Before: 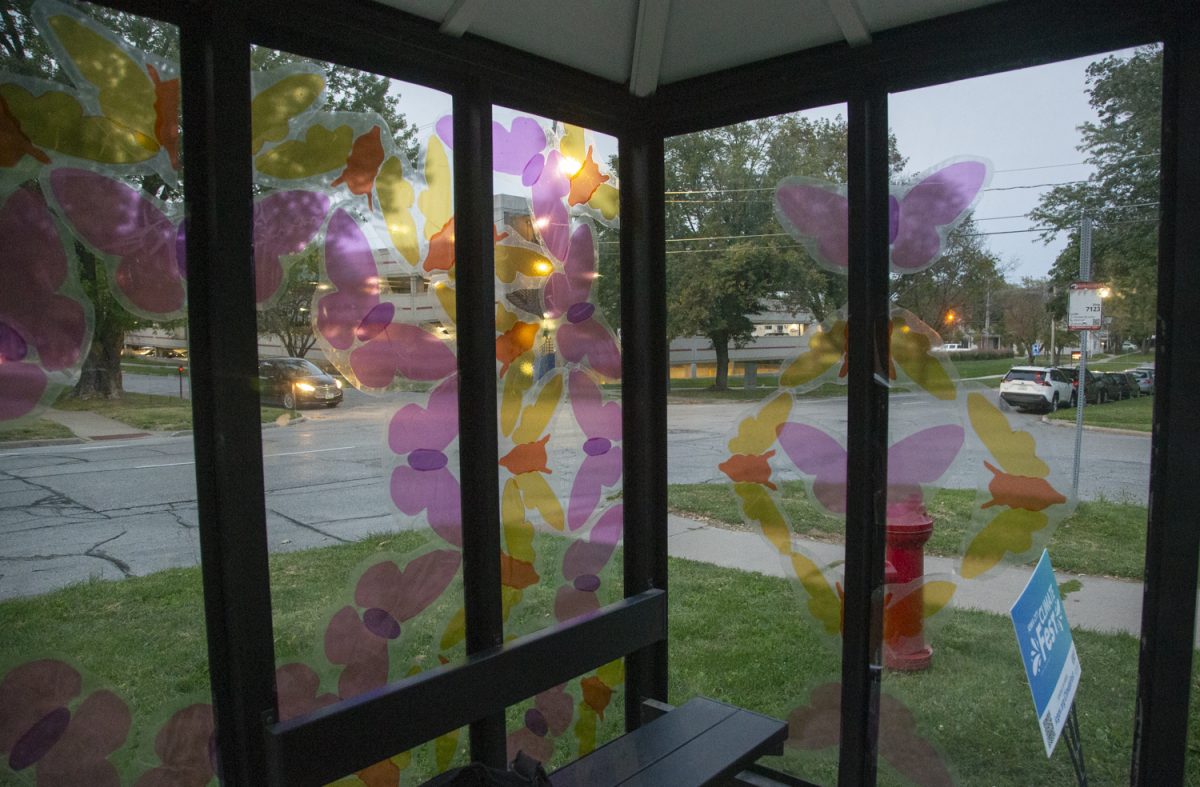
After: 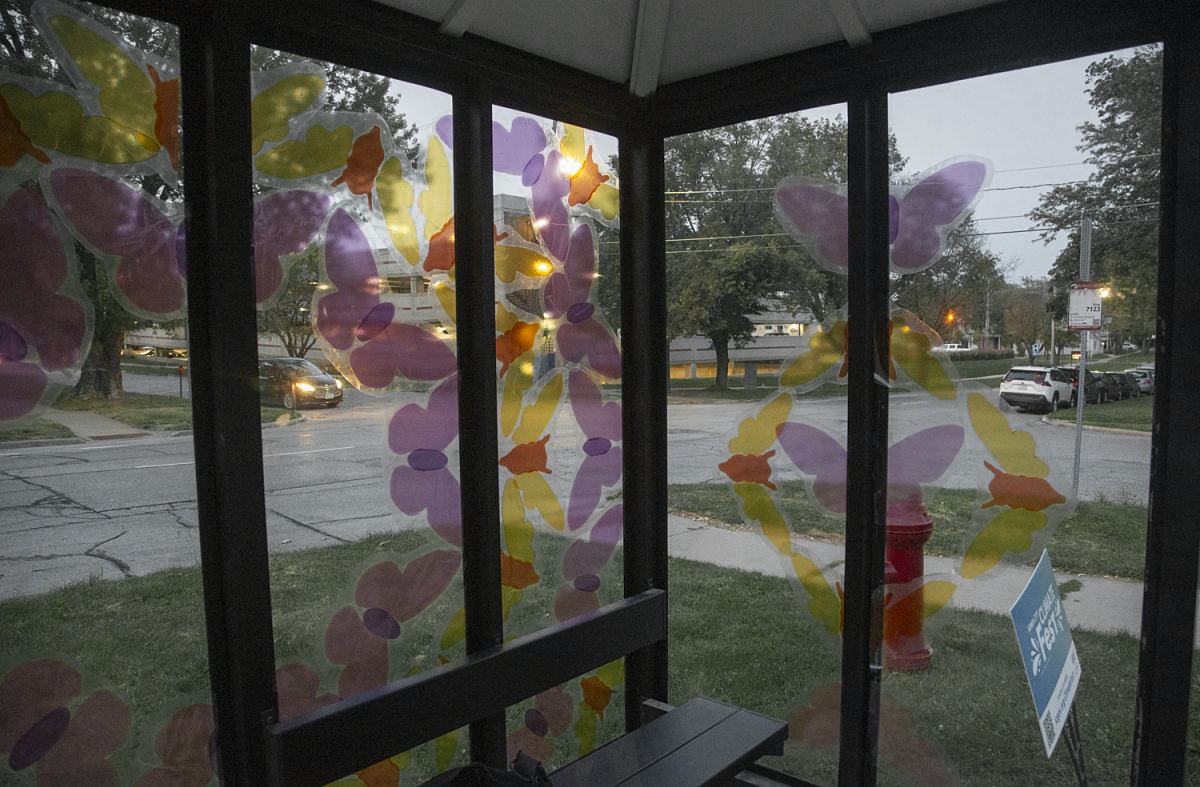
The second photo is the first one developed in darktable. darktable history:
color zones: curves: ch0 [(0.035, 0.242) (0.25, 0.5) (0.384, 0.214) (0.488, 0.255) (0.75, 0.5)]; ch1 [(0.063, 0.379) (0.25, 0.5) (0.354, 0.201) (0.489, 0.085) (0.729, 0.271)]; ch2 [(0.25, 0.5) (0.38, 0.517) (0.442, 0.51) (0.735, 0.456)]
sharpen: radius 1
